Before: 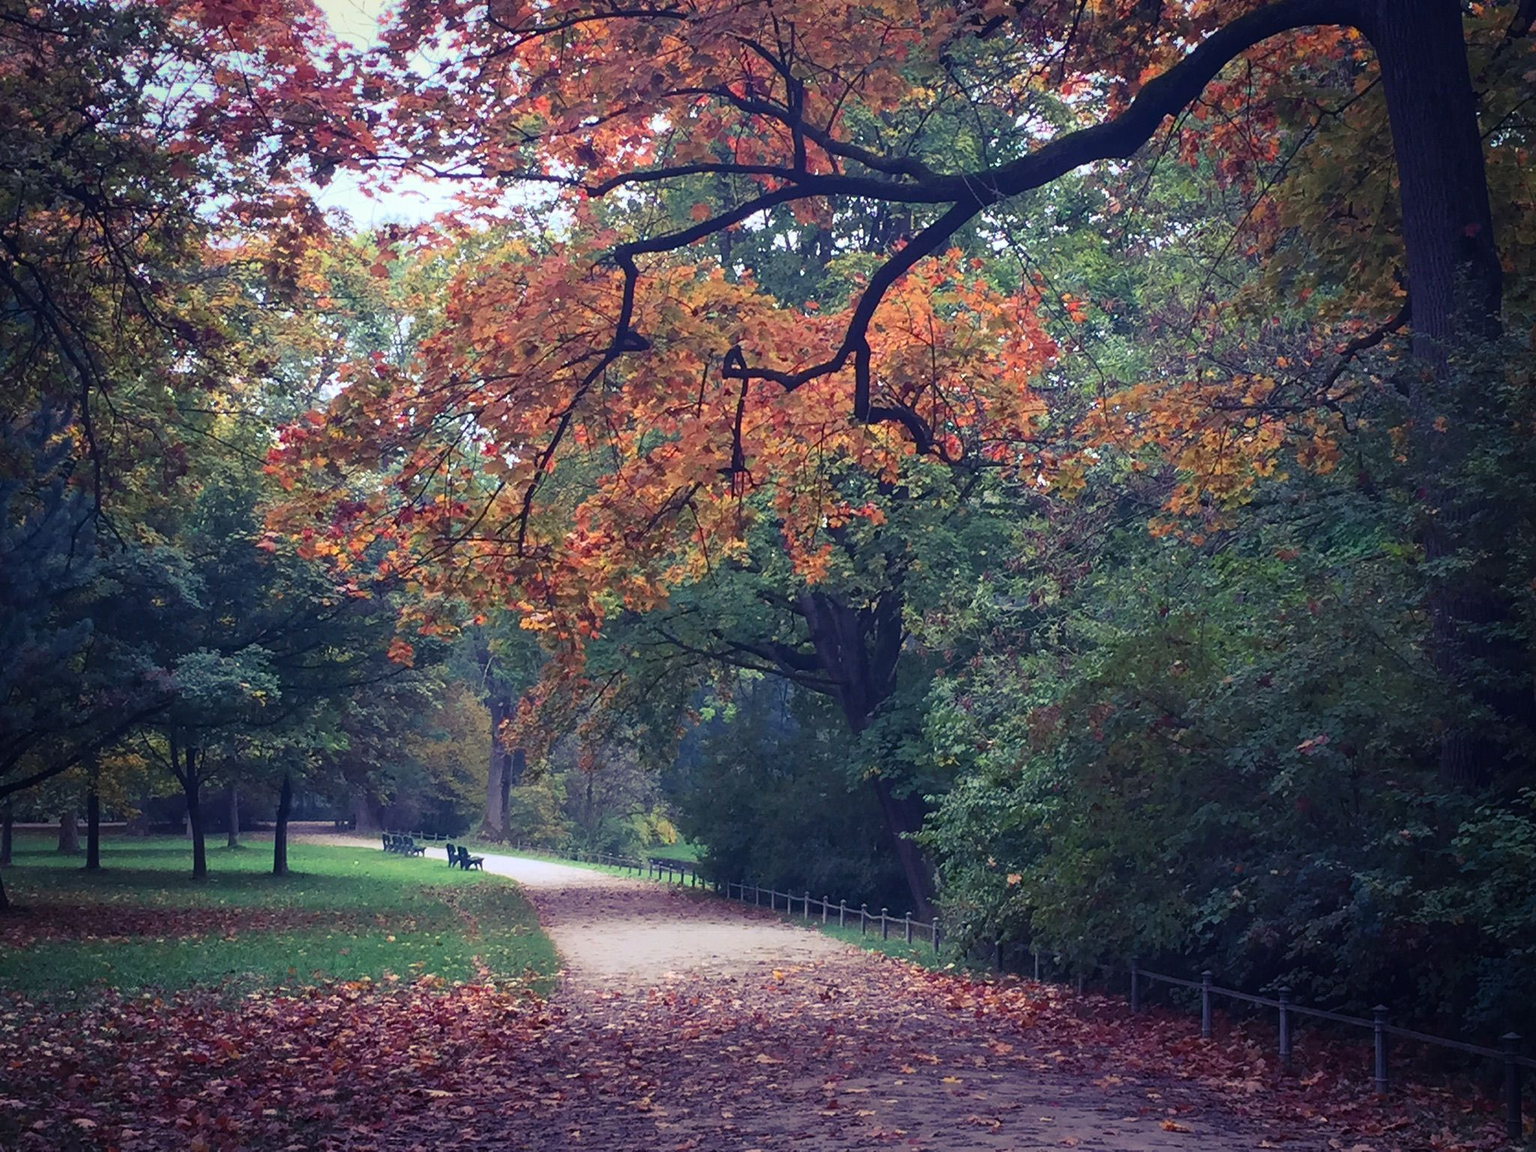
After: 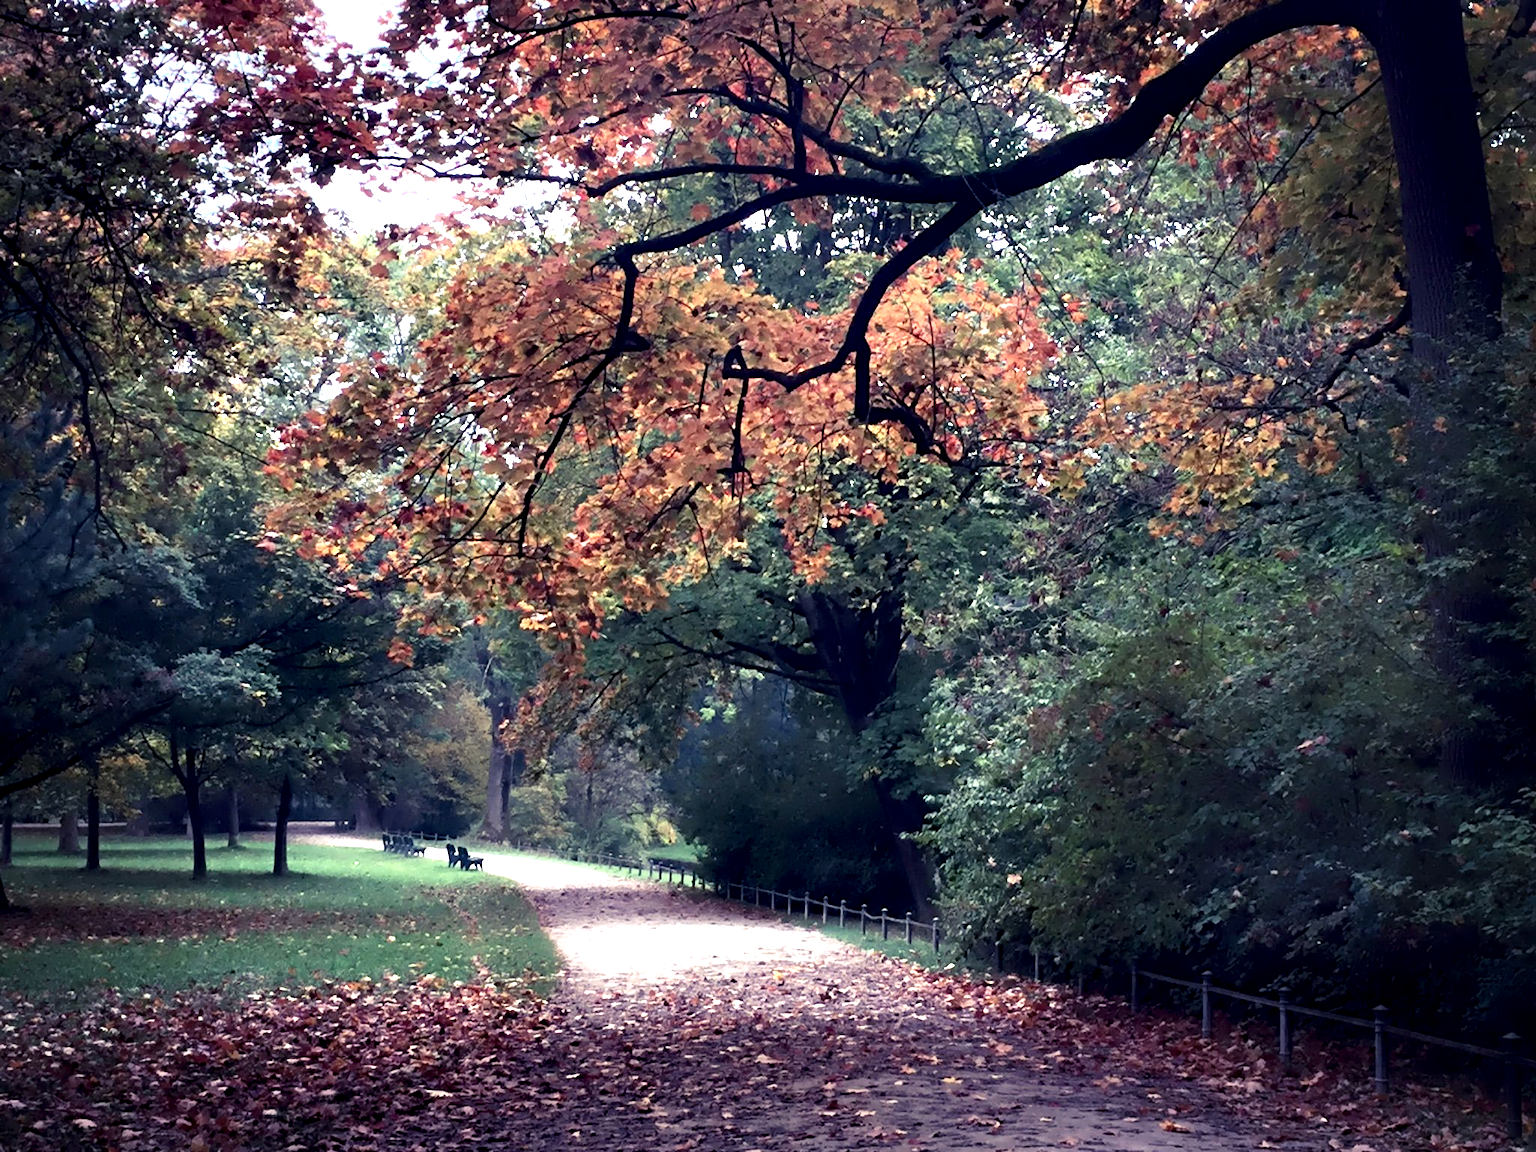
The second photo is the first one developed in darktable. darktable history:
contrast equalizer: octaves 7, y [[0.783, 0.666, 0.575, 0.77, 0.556, 0.501], [0.5 ×6], [0.5 ×6], [0, 0.02, 0.272, 0.399, 0.062, 0], [0 ×6]]
